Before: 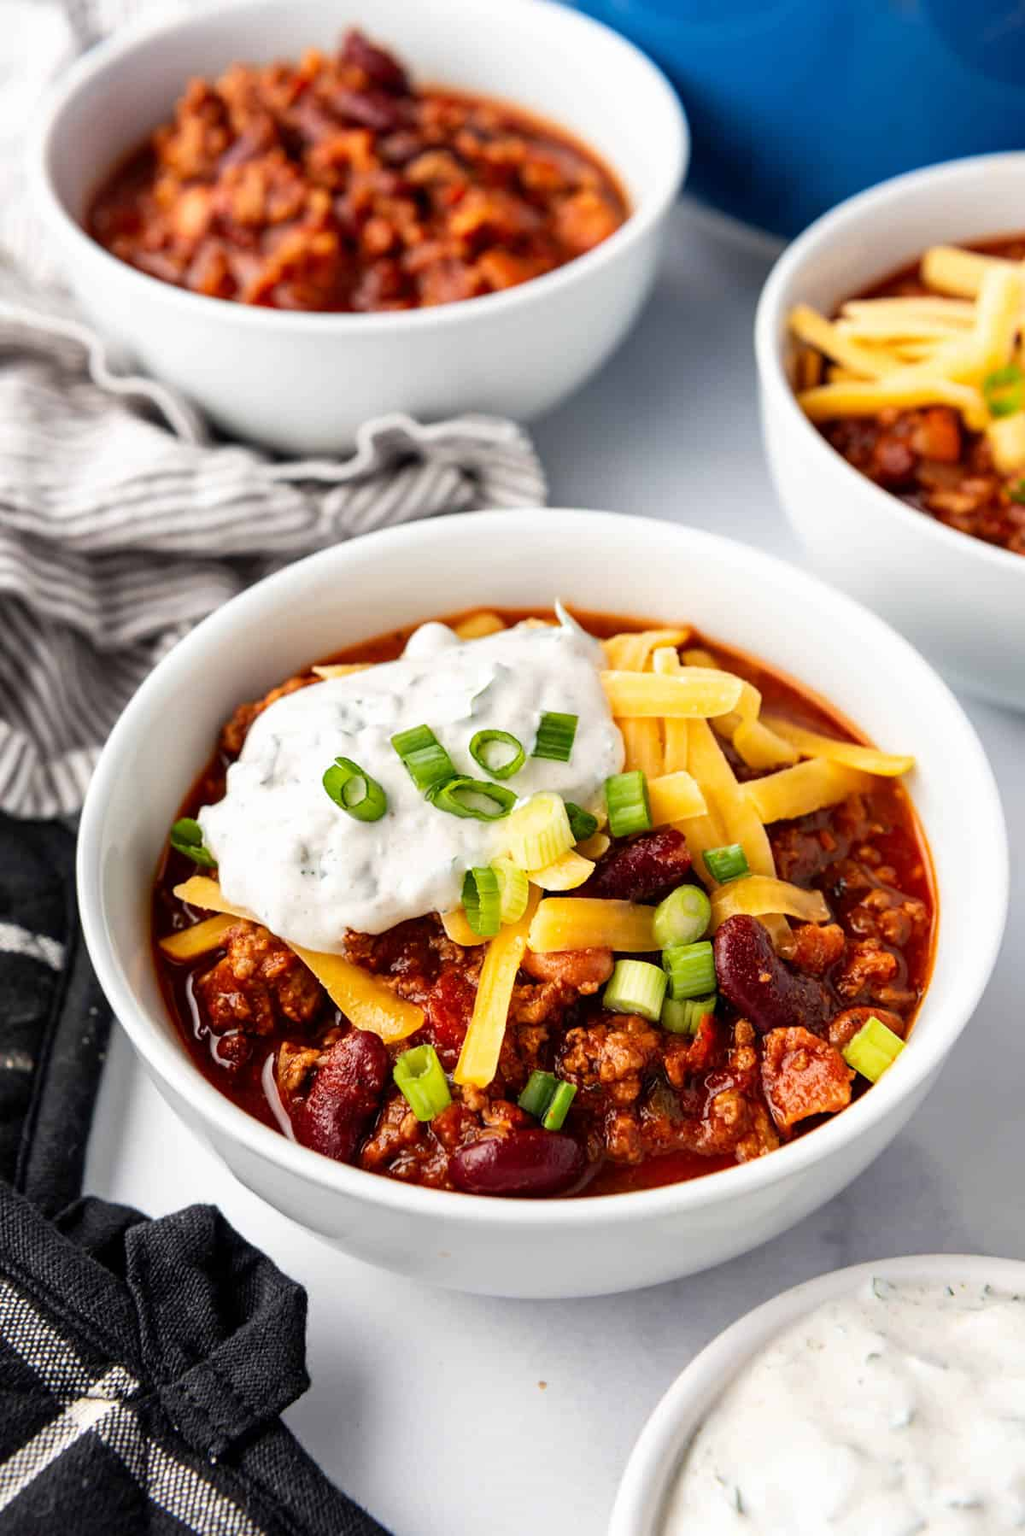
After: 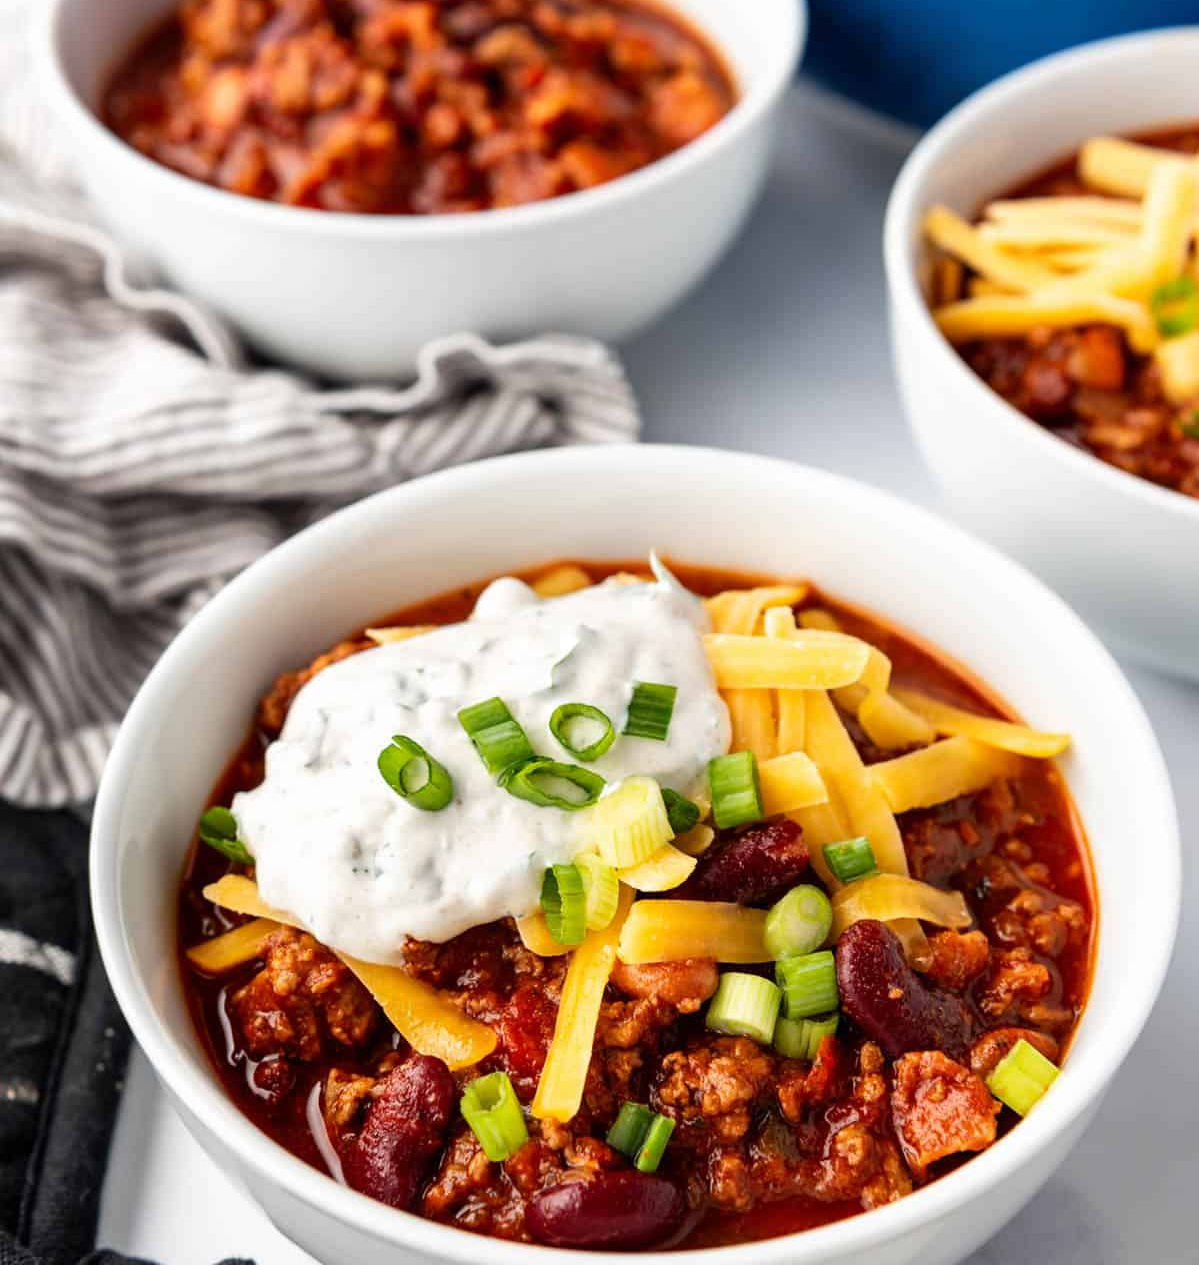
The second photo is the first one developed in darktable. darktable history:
crop and rotate: top 8.444%, bottom 21.16%
